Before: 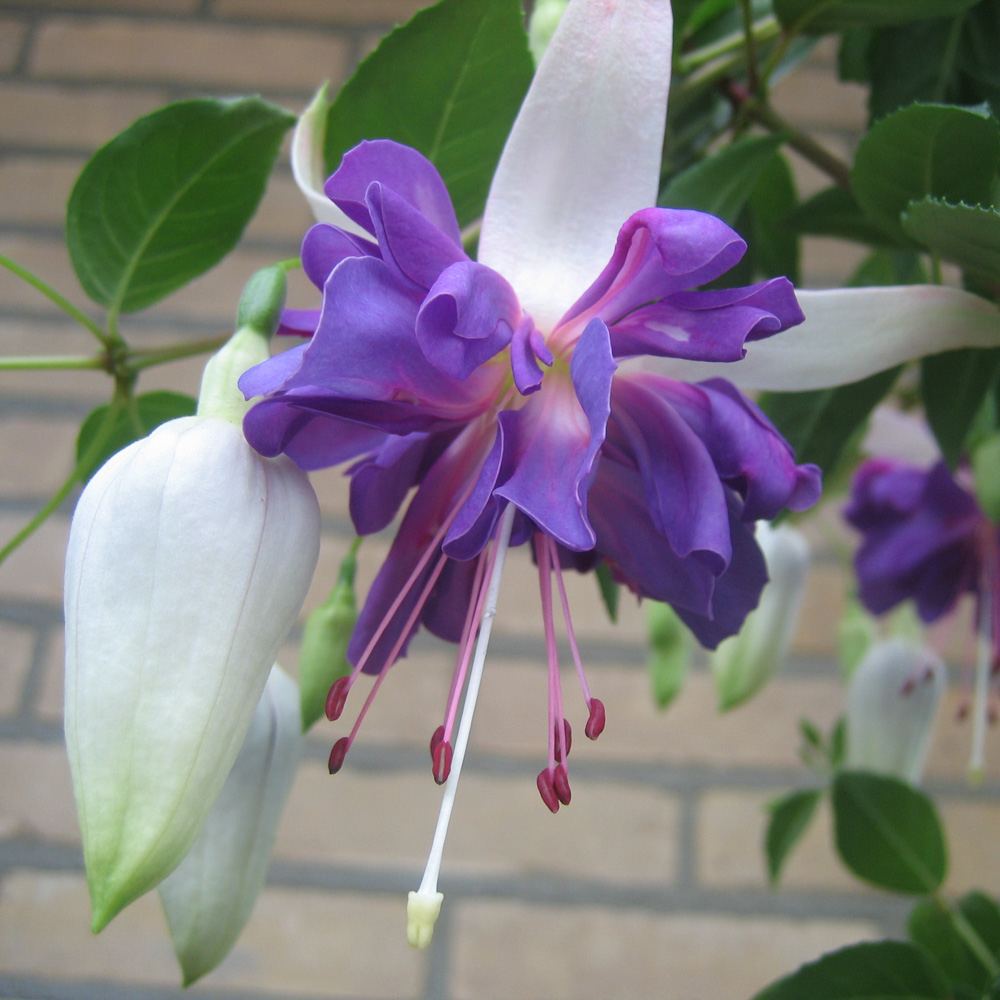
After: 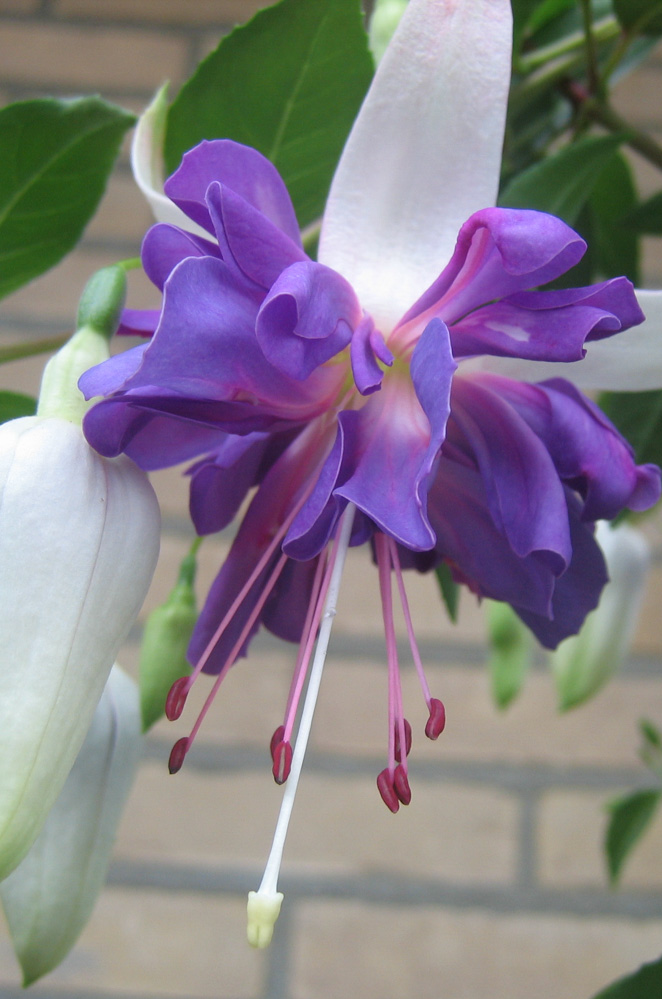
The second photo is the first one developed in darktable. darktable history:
crop and rotate: left 16.078%, right 17.643%
